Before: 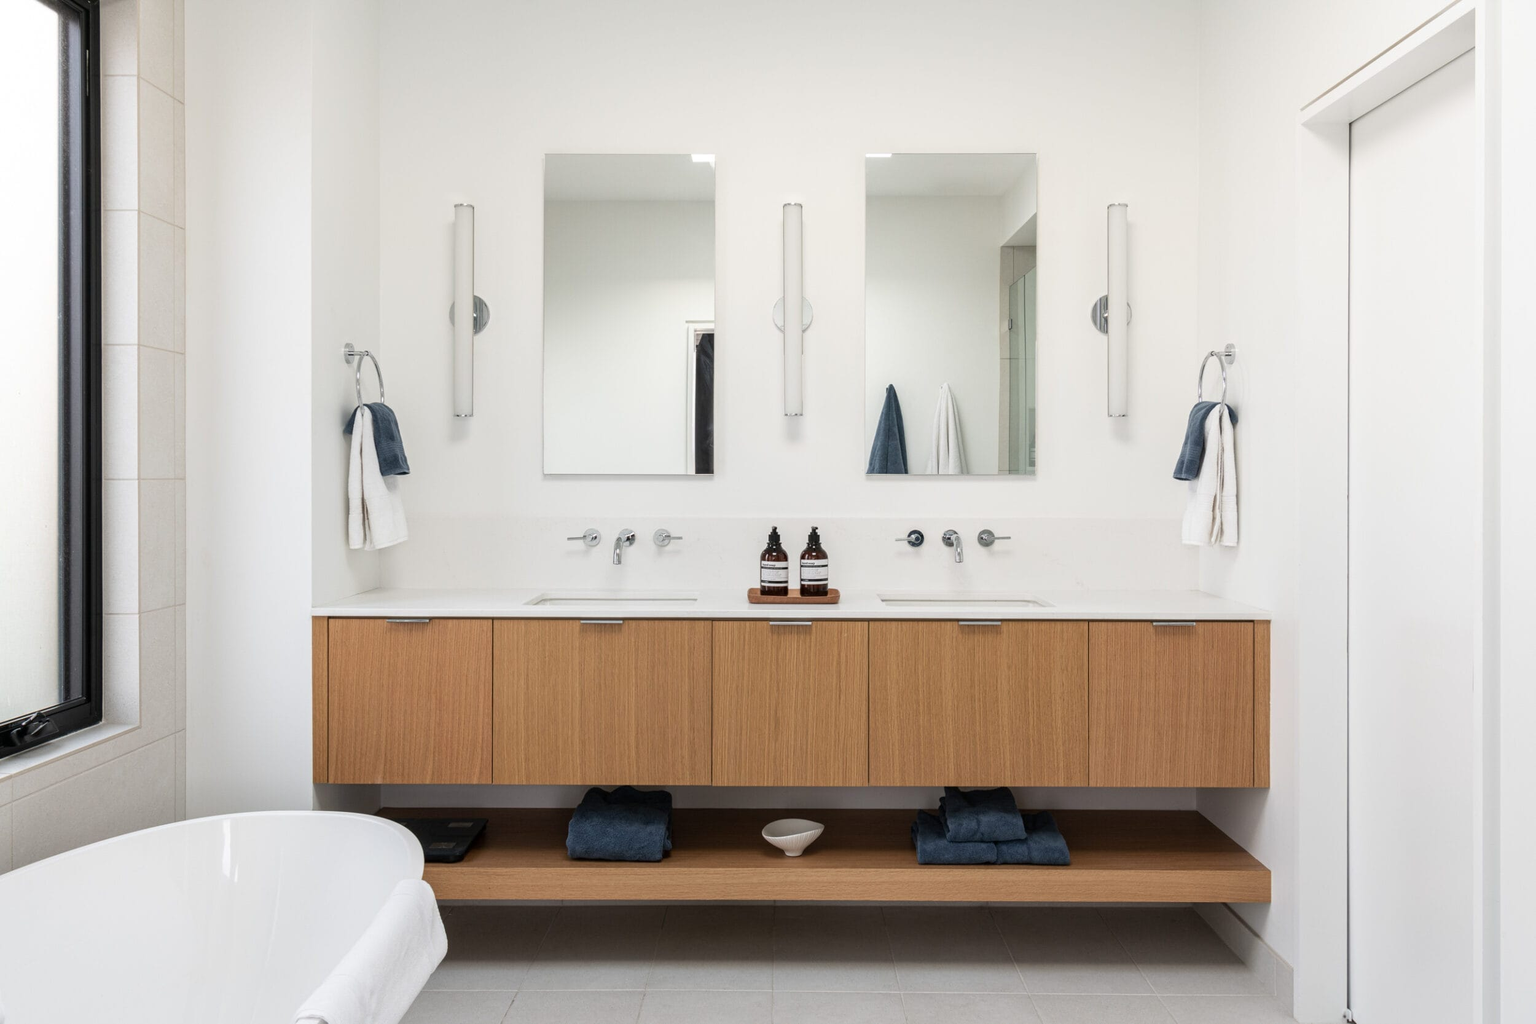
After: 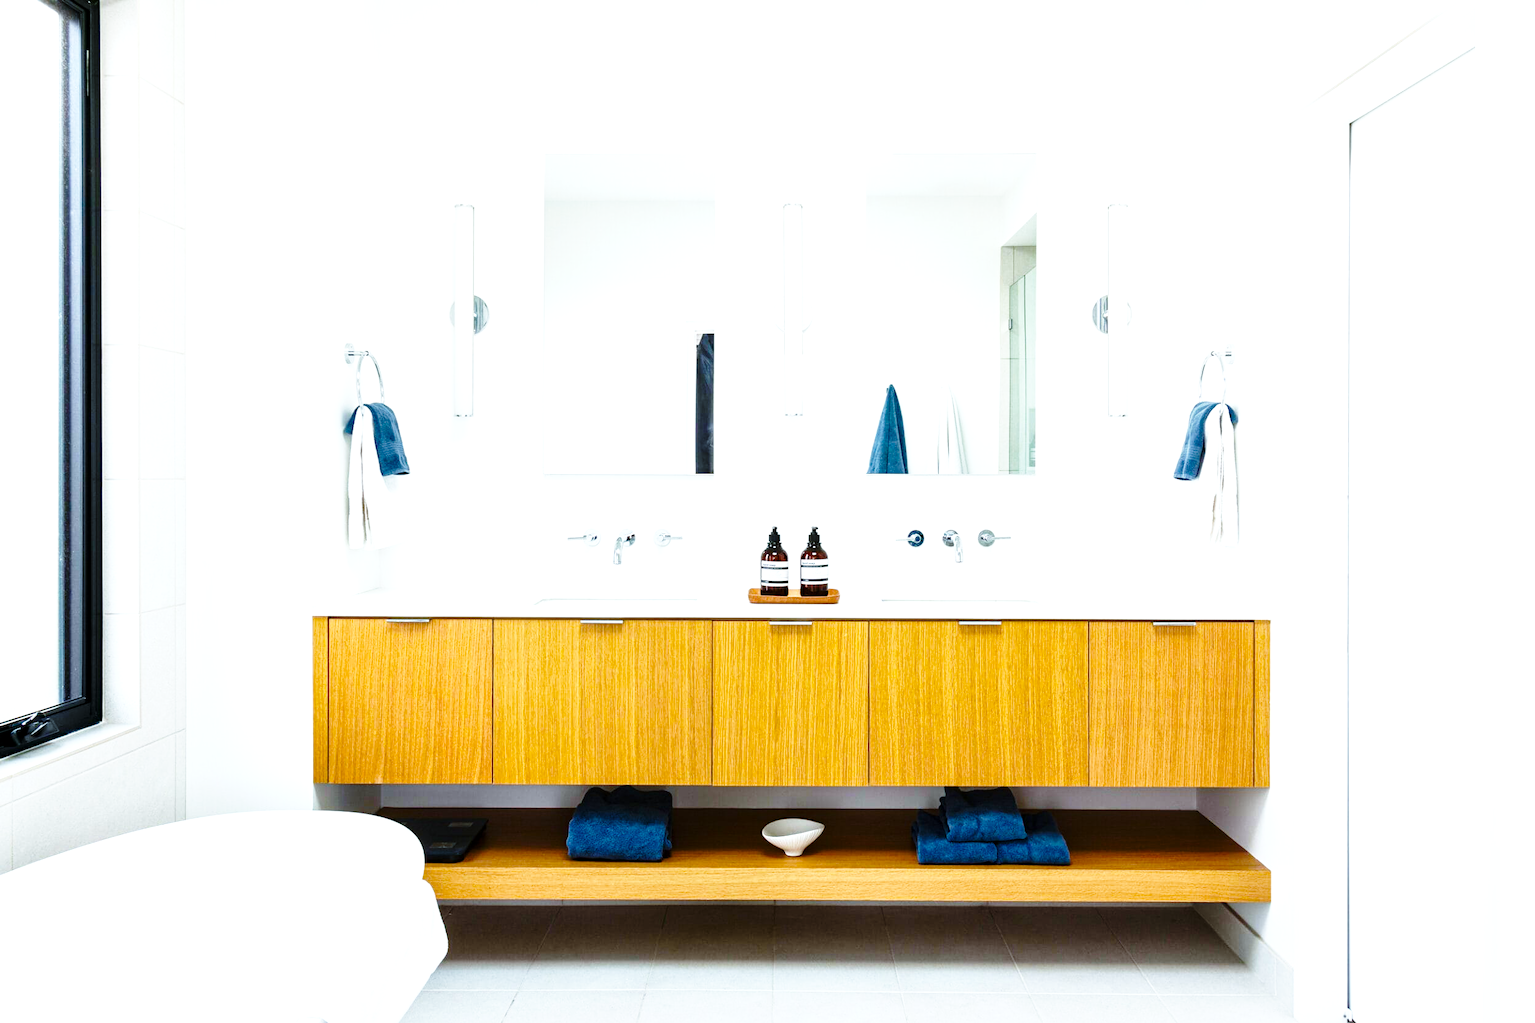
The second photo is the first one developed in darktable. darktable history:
white balance: red 0.925, blue 1.046
base curve: curves: ch0 [(0, 0) (0.028, 0.03) (0.105, 0.232) (0.387, 0.748) (0.754, 0.968) (1, 1)], fusion 1, exposure shift 0.576, preserve colors none
local contrast: mode bilateral grid, contrast 20, coarseness 50, detail 120%, midtone range 0.2
color balance rgb: linear chroma grading › global chroma 9%, perceptual saturation grading › global saturation 36%, perceptual saturation grading › shadows 35%, perceptual brilliance grading › global brilliance 21.21%, perceptual brilliance grading › shadows -35%, global vibrance 21.21%
